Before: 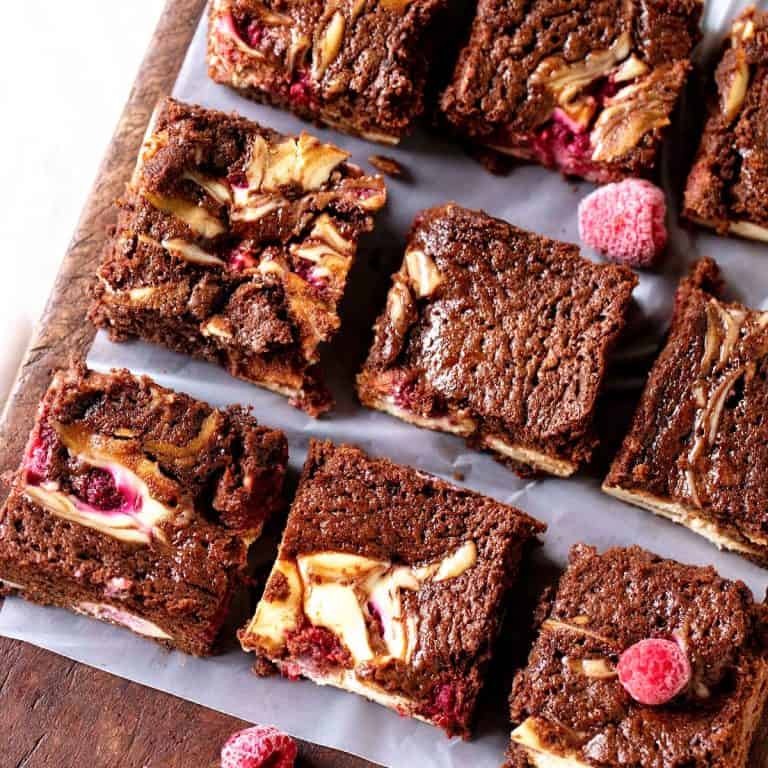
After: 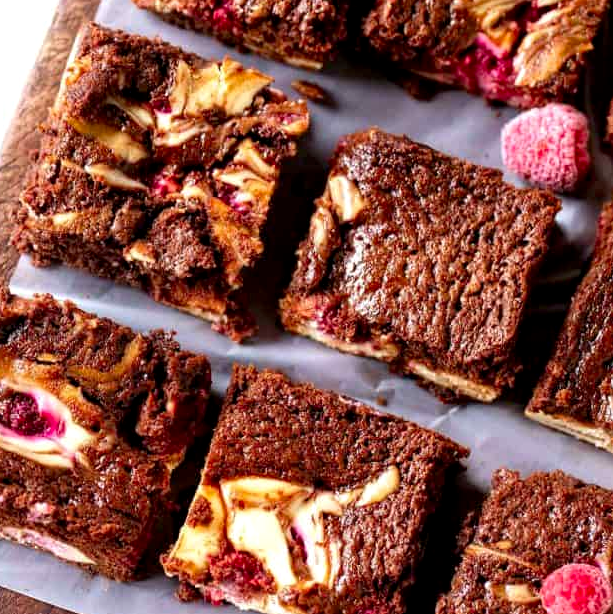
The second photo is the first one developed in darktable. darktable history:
crop and rotate: left 10.078%, top 9.828%, right 10.077%, bottom 10.152%
exposure: black level correction 0.001, compensate highlight preservation false
contrast brightness saturation: contrast 0.037, saturation 0.158
local contrast: highlights 101%, shadows 102%, detail 120%, midtone range 0.2
